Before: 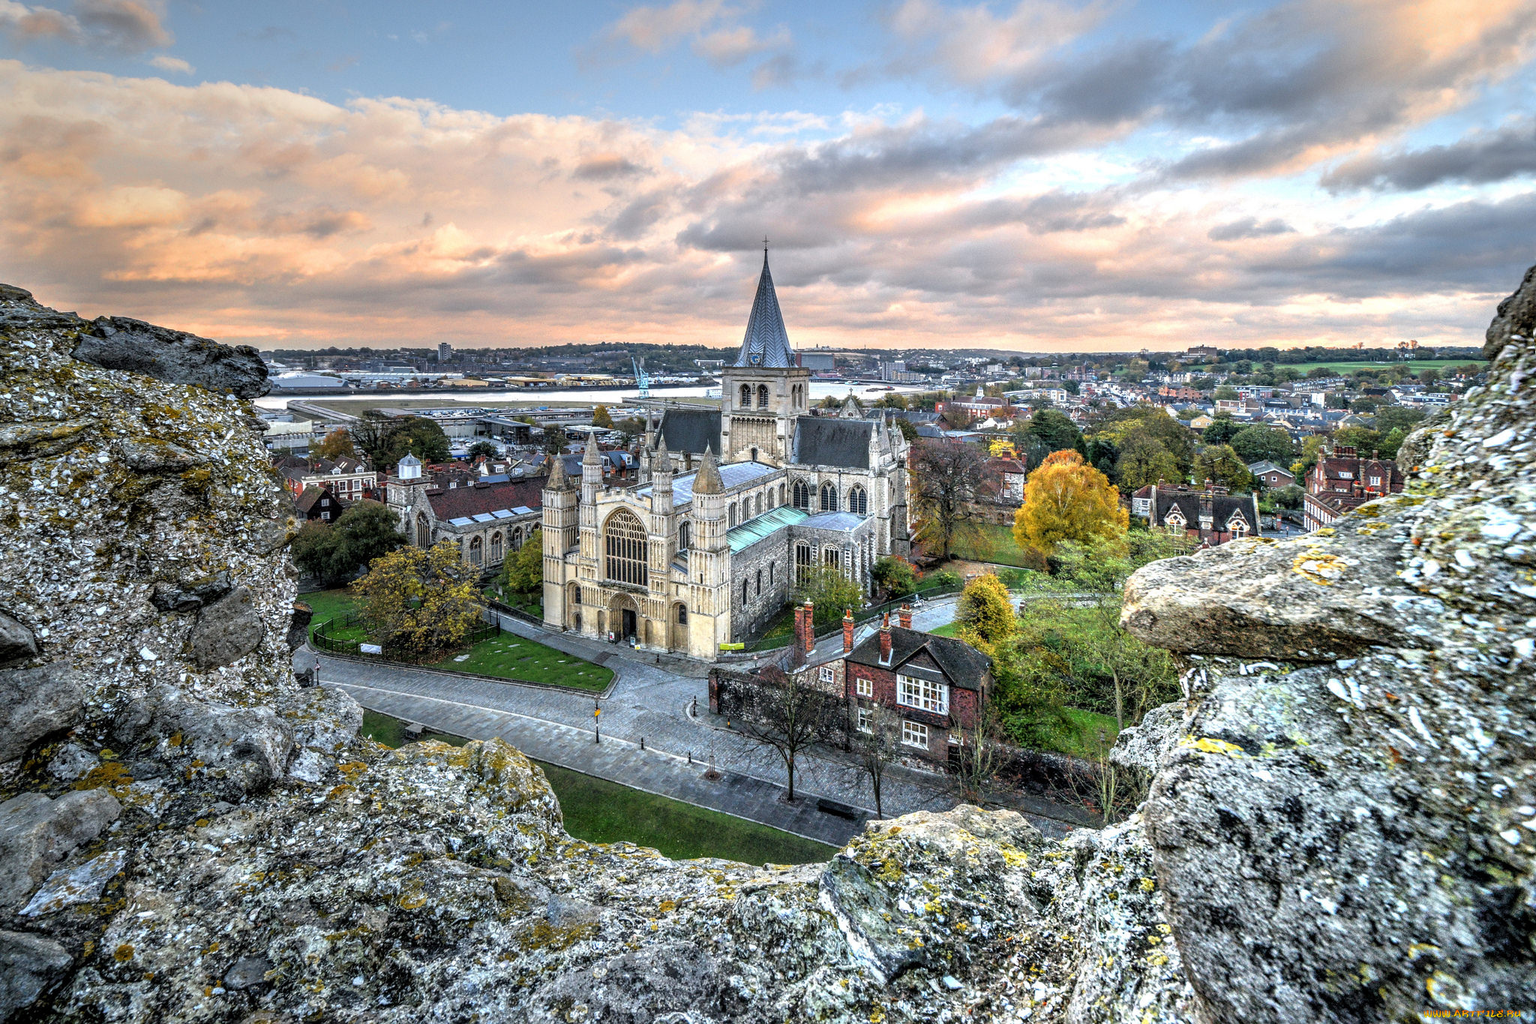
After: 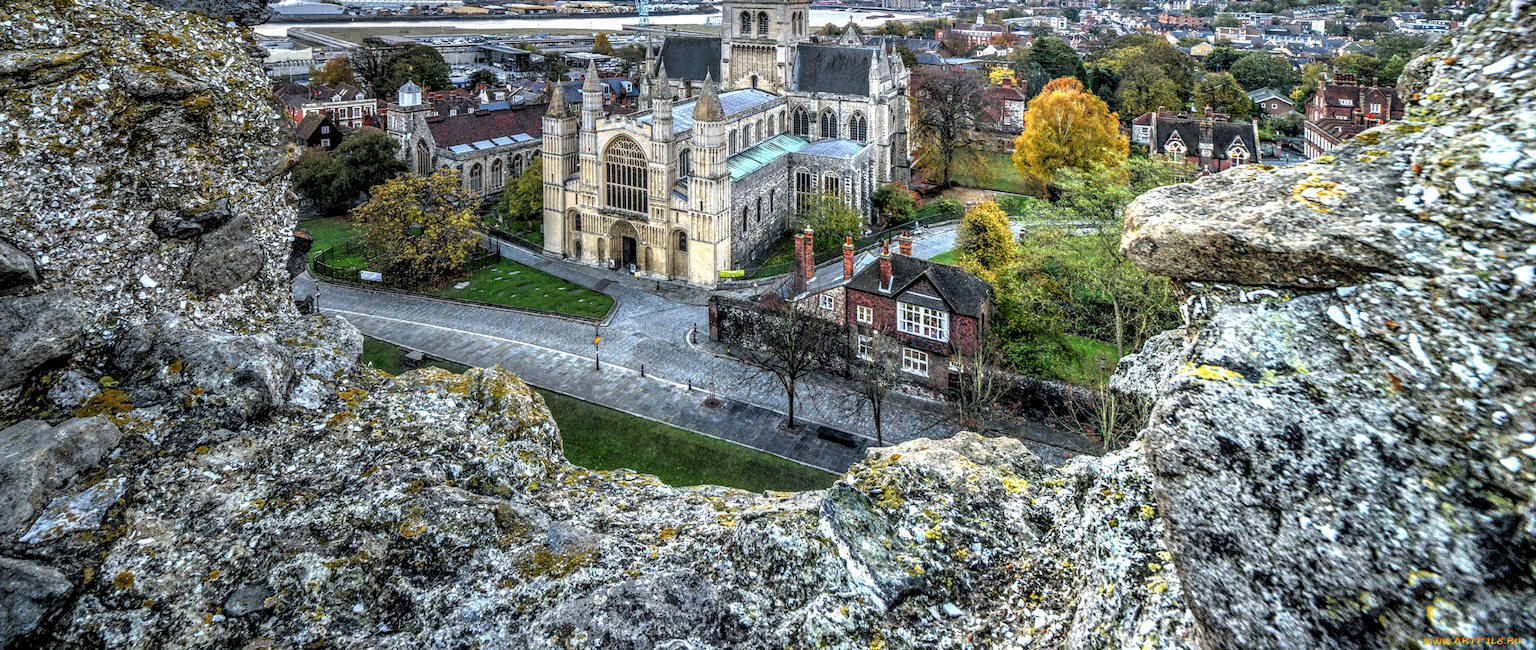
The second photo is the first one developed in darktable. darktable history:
crop and rotate: top 36.452%
local contrast: on, module defaults
